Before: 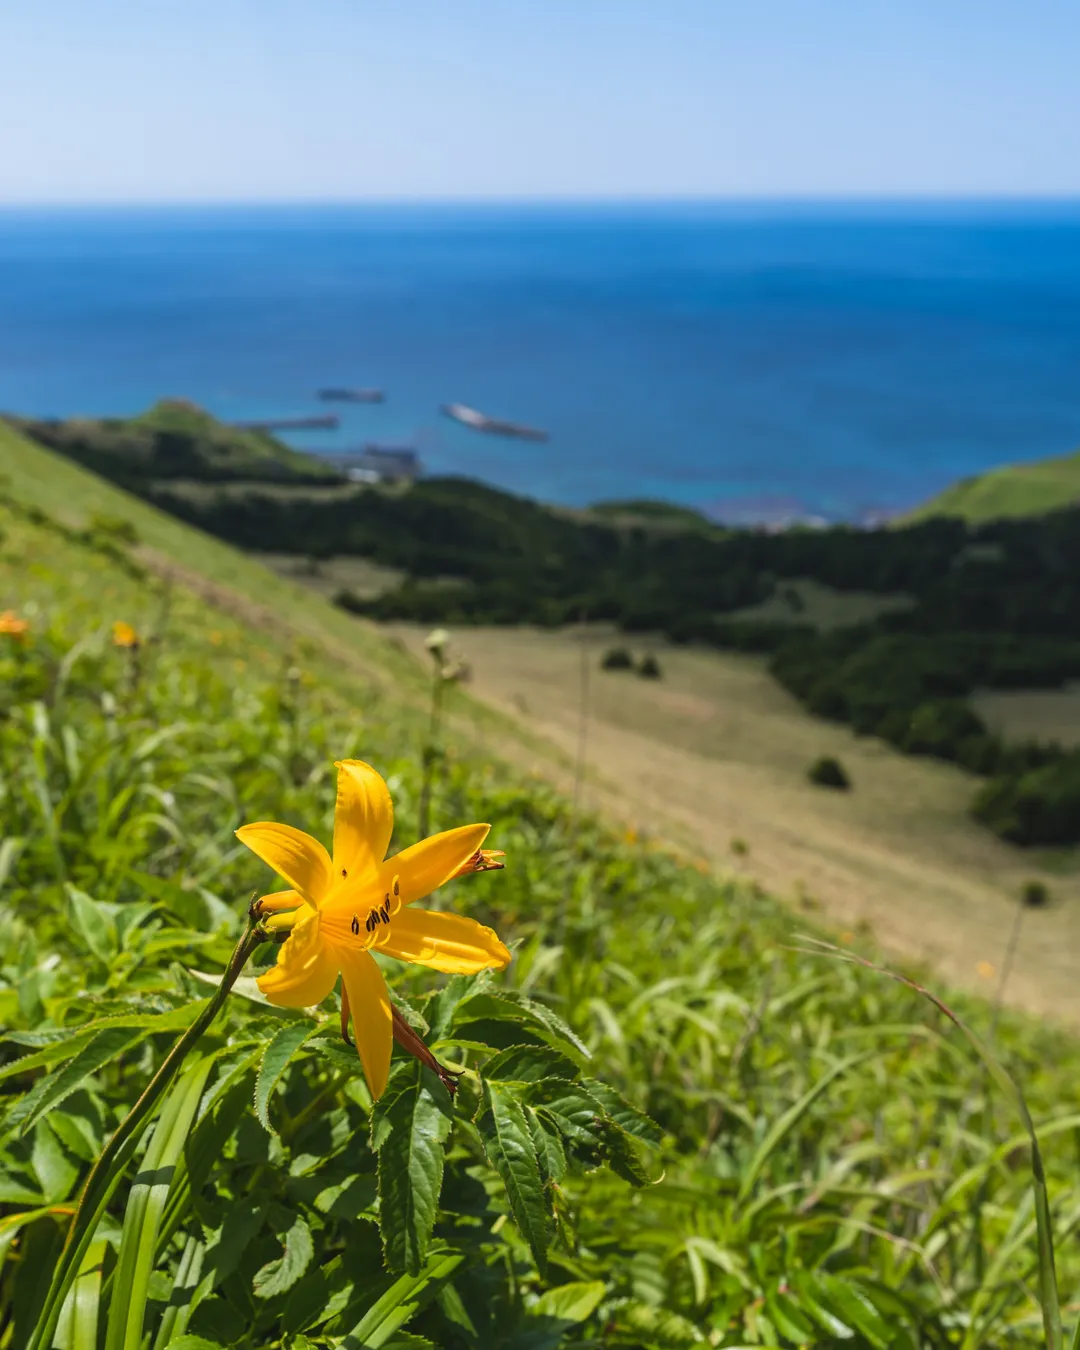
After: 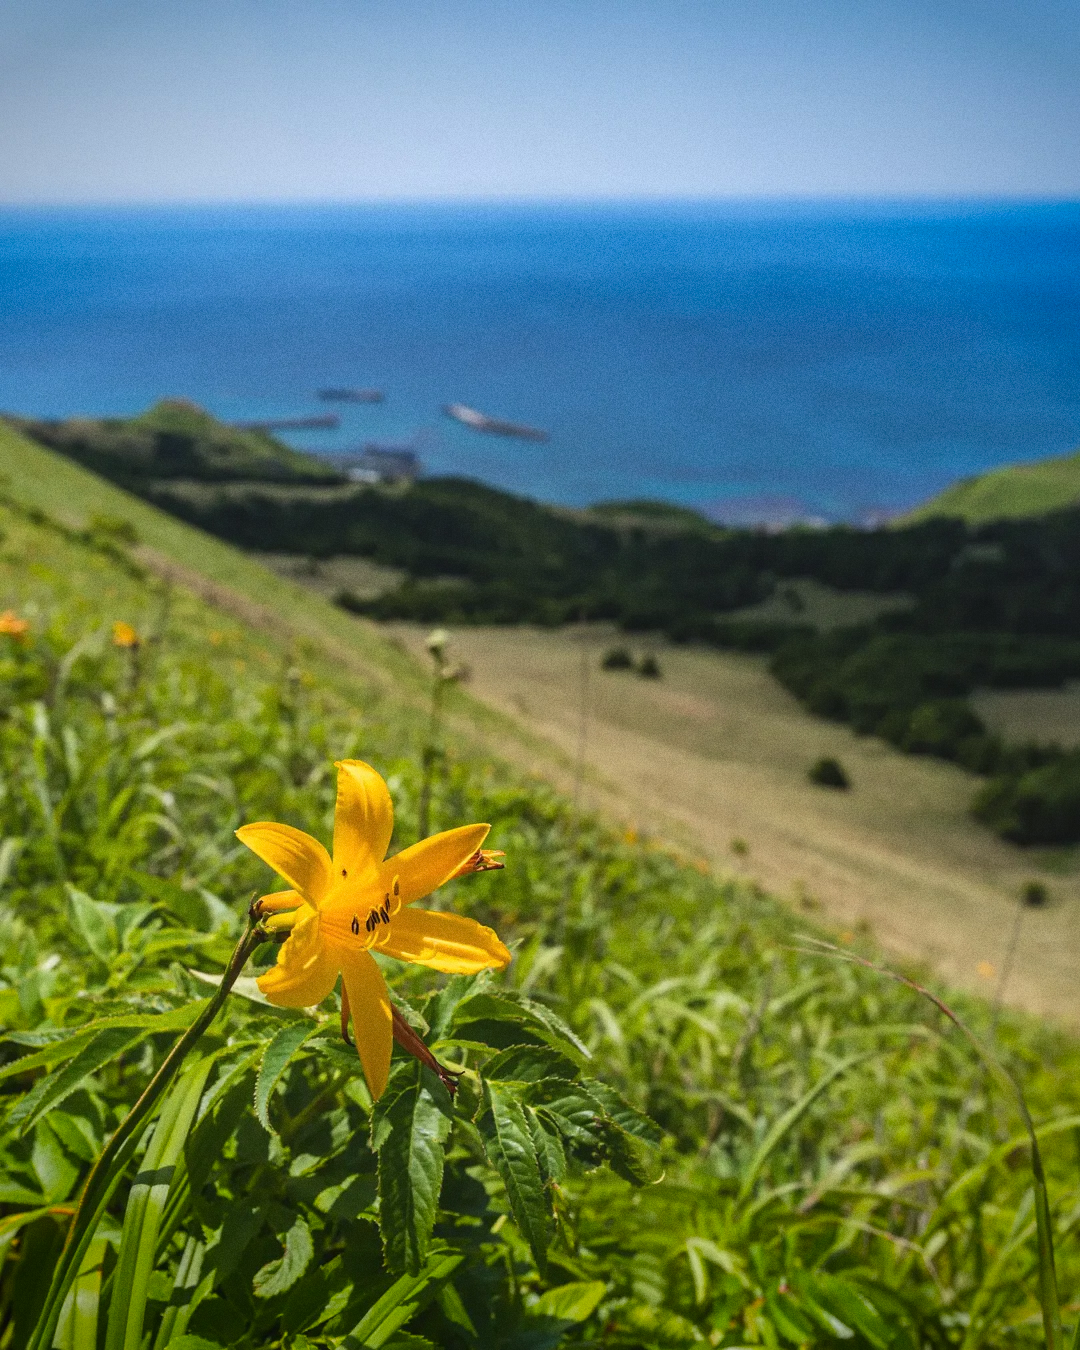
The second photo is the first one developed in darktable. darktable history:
exposure: compensate highlight preservation false
vignetting: fall-off start 88.53%, fall-off radius 44.2%, saturation 0.376, width/height ratio 1.161
grain: on, module defaults
